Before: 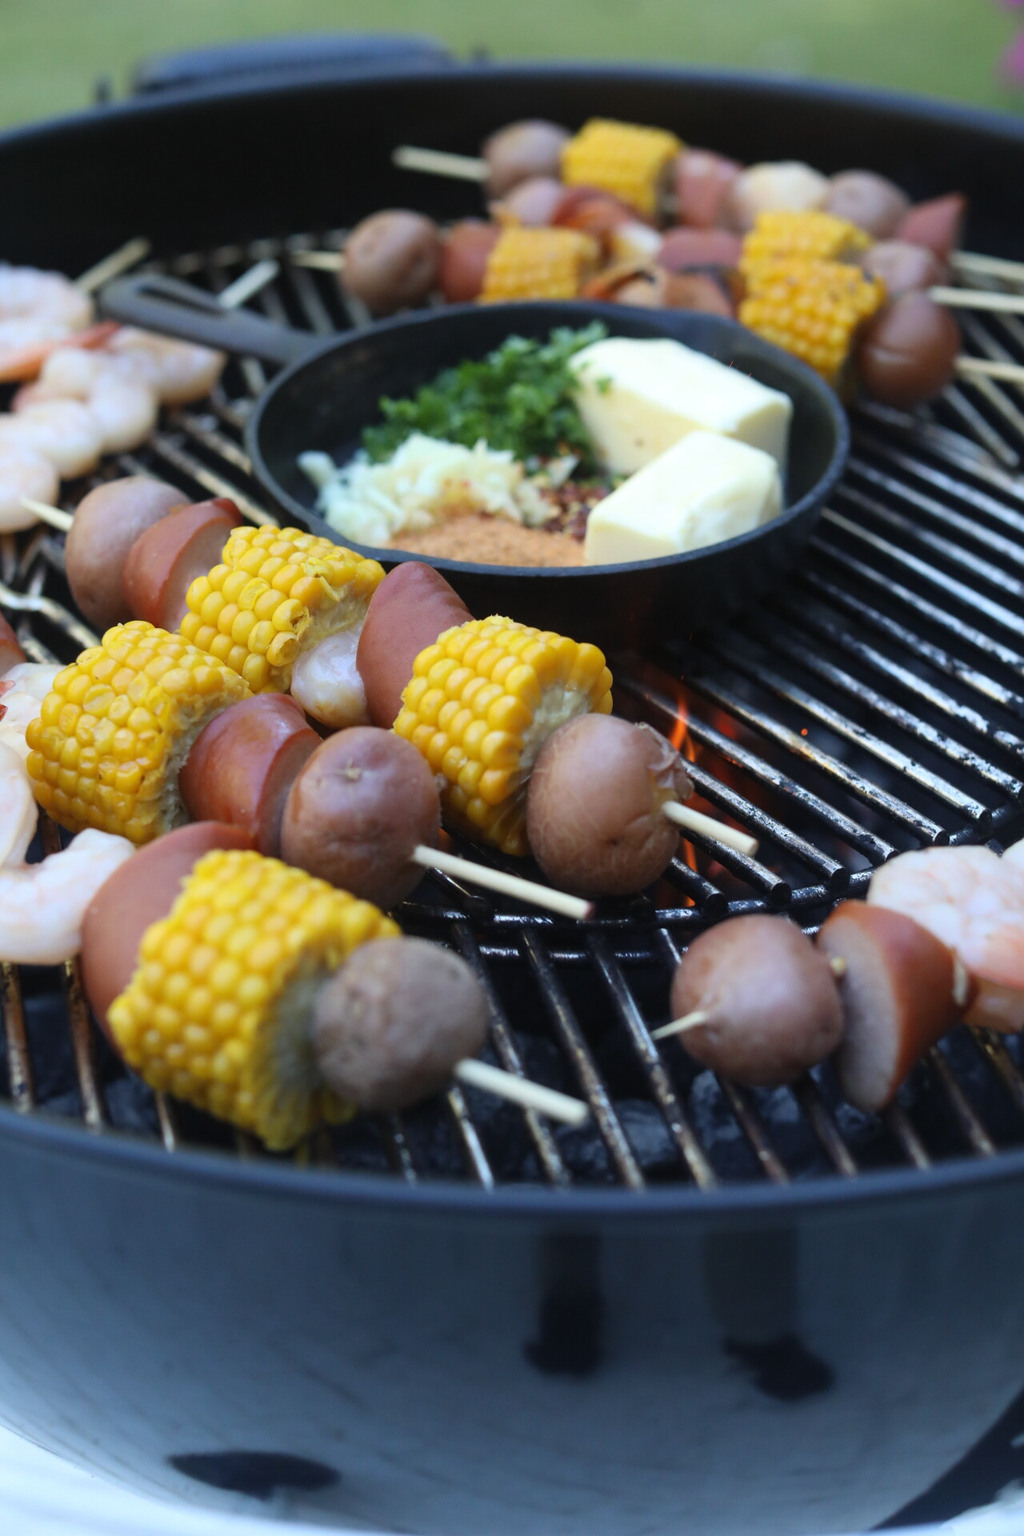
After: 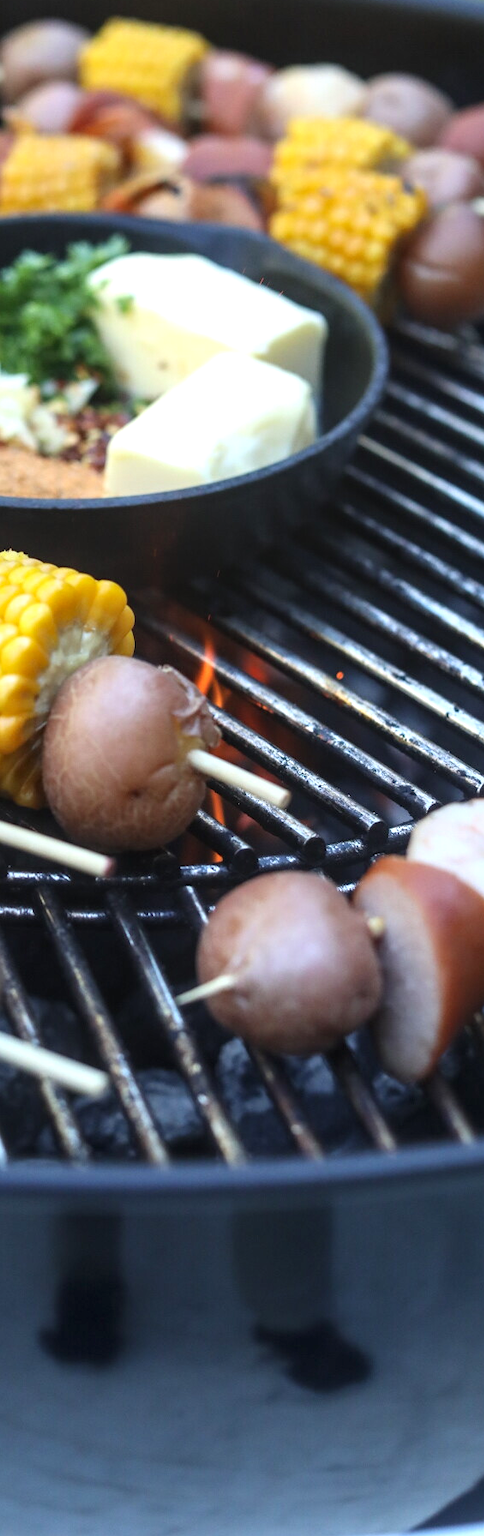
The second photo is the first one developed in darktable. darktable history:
crop: left 47.628%, top 6.643%, right 7.874%
local contrast: on, module defaults
tone equalizer: on, module defaults
exposure: black level correction 0, exposure 0.5 EV, compensate highlight preservation false
